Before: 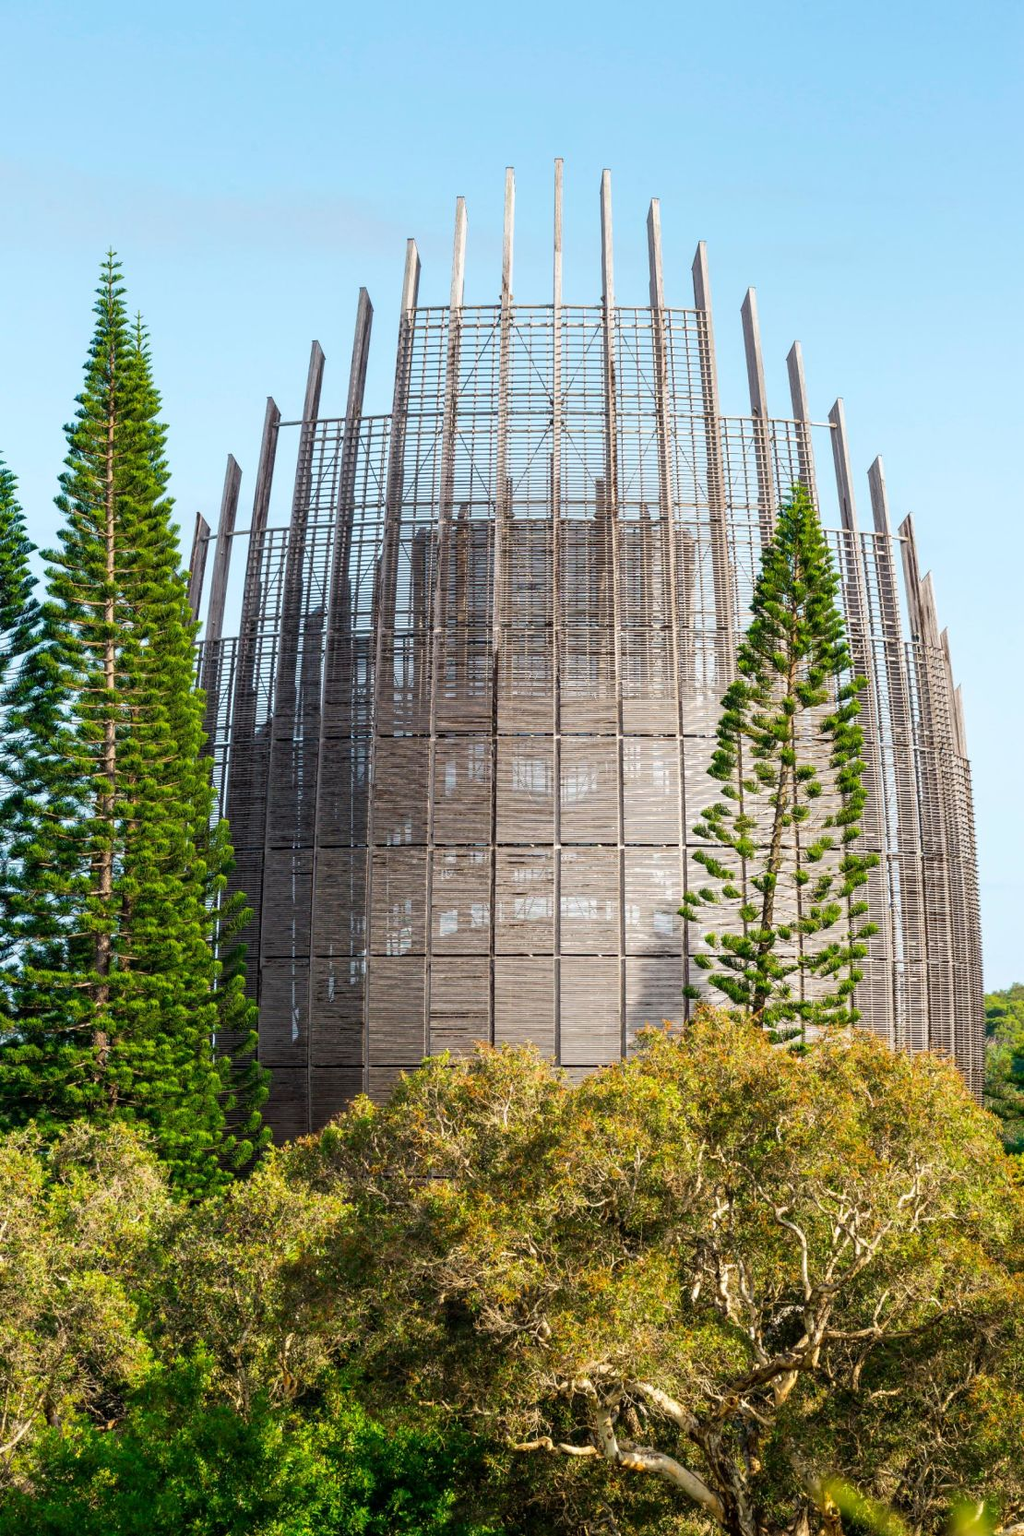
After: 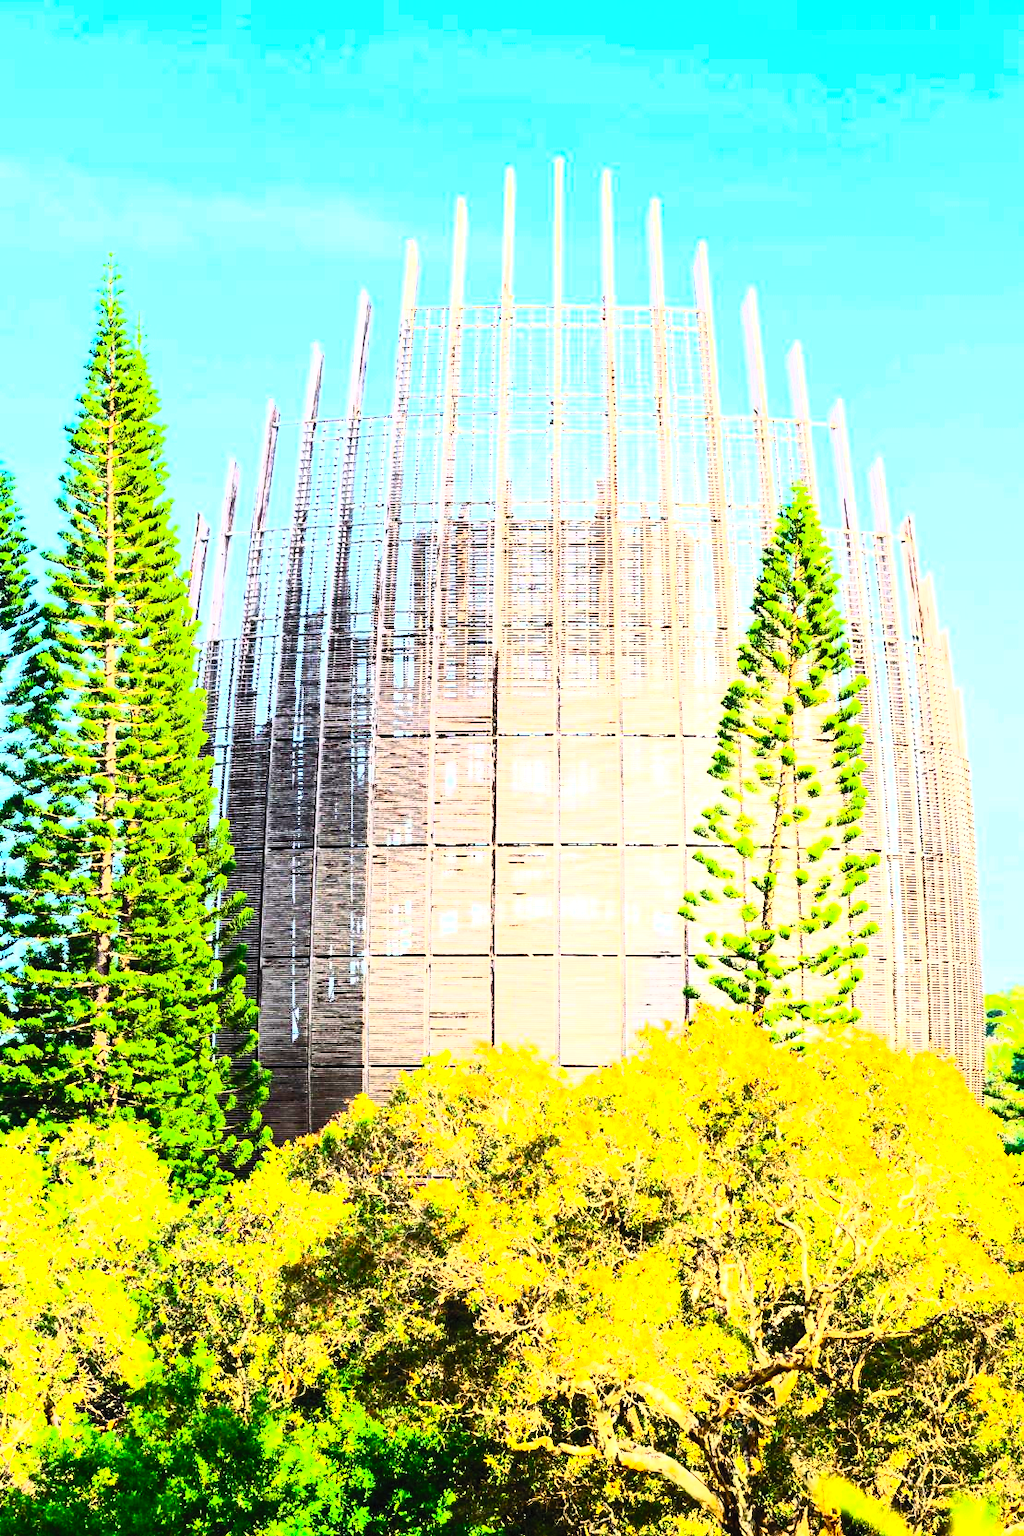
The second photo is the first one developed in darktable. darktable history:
exposure: exposure 0.63 EV, compensate exposure bias true, compensate highlight preservation false
contrast brightness saturation: contrast 0.825, brightness 0.606, saturation 0.579
tone equalizer: -8 EV -1.11 EV, -7 EV -1.04 EV, -6 EV -0.906 EV, -5 EV -0.585 EV, -3 EV 0.586 EV, -2 EV 0.838 EV, -1 EV 0.99 EV, +0 EV 1.07 EV
